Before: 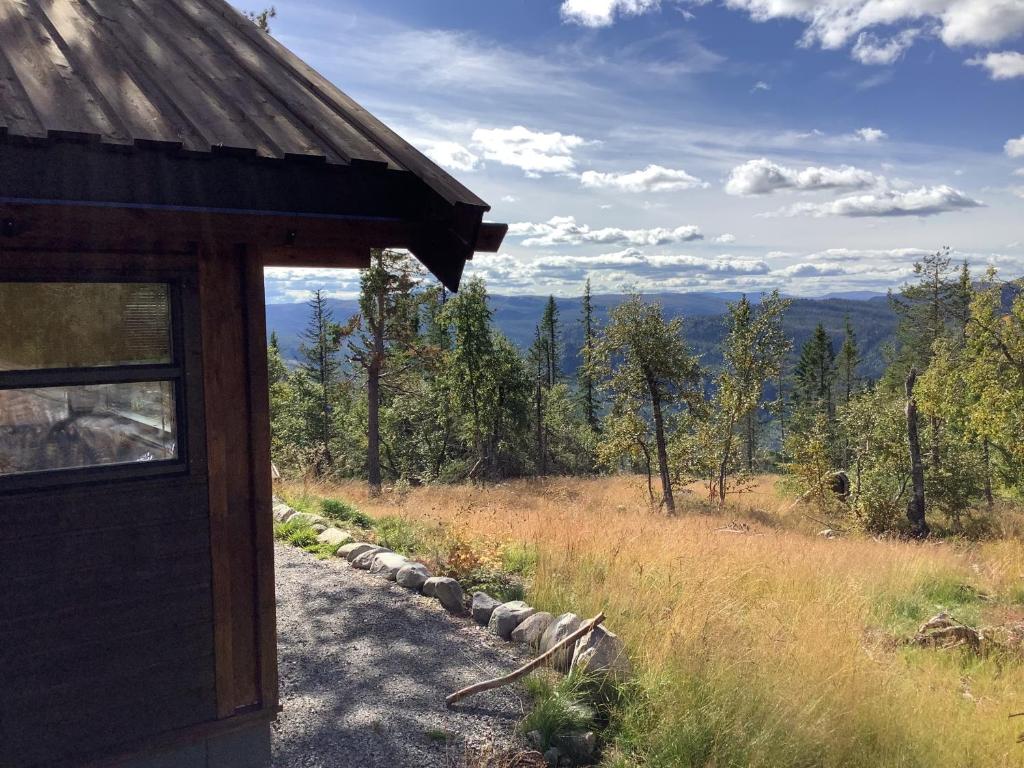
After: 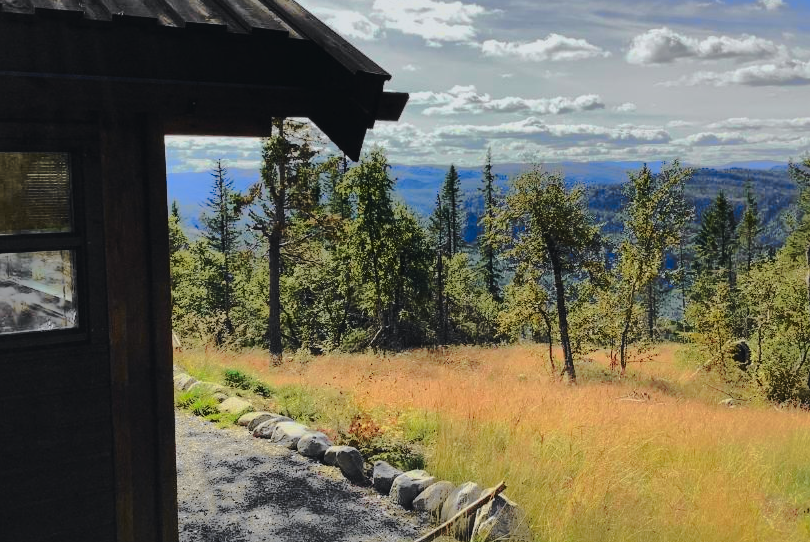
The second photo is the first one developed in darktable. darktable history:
tone curve: curves: ch0 [(0, 0.026) (0.104, 0.1) (0.233, 0.262) (0.398, 0.507) (0.498, 0.621) (0.65, 0.757) (0.835, 0.883) (1, 0.961)]; ch1 [(0, 0) (0.346, 0.307) (0.408, 0.369) (0.453, 0.457) (0.482, 0.476) (0.502, 0.498) (0.521, 0.503) (0.553, 0.554) (0.638, 0.646) (0.693, 0.727) (1, 1)]; ch2 [(0, 0) (0.366, 0.337) (0.434, 0.46) (0.485, 0.494) (0.5, 0.494) (0.511, 0.508) (0.537, 0.55) (0.579, 0.599) (0.663, 0.67) (1, 1)], color space Lab, independent channels, preserve colors none
shadows and highlights: shadows 25.98, highlights -70.68
base curve: curves: ch0 [(0, 0) (0.073, 0.04) (0.157, 0.139) (0.492, 0.492) (0.758, 0.758) (1, 1)], preserve colors none
crop: left 9.689%, top 17.082%, right 11.159%, bottom 12.332%
